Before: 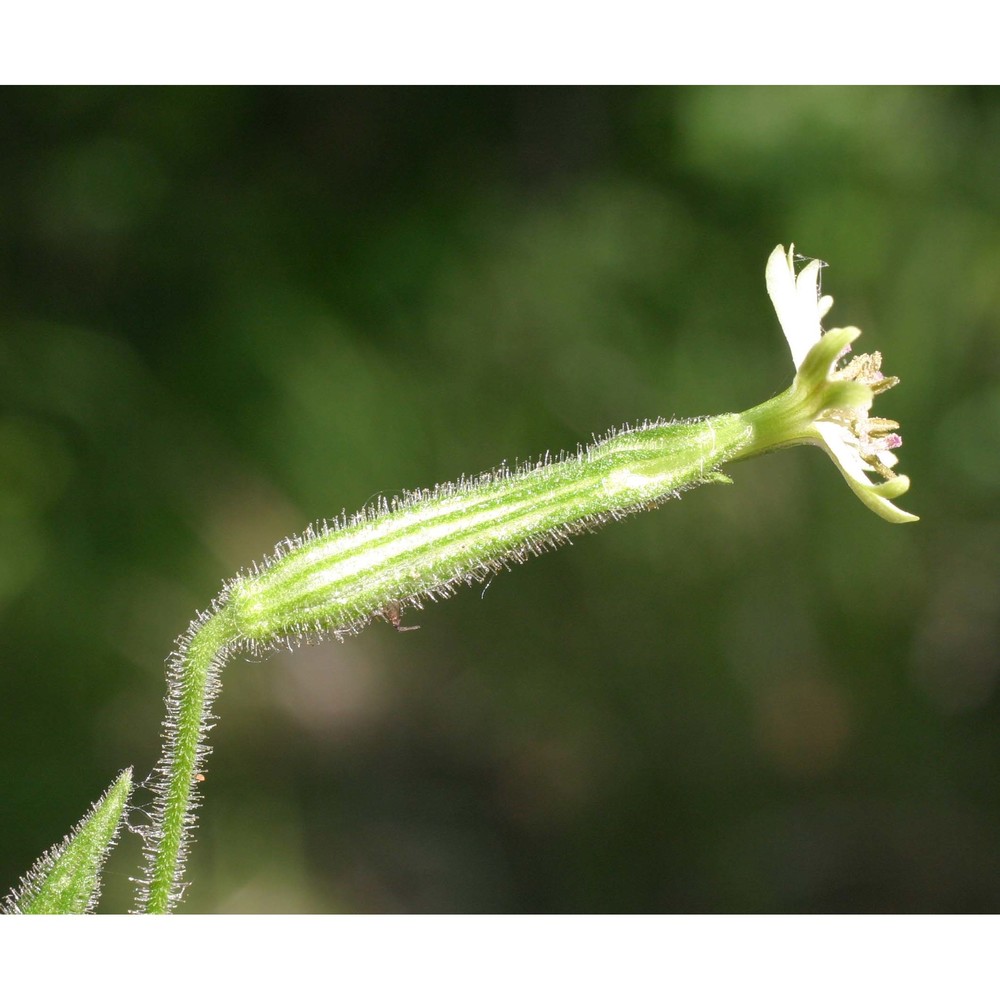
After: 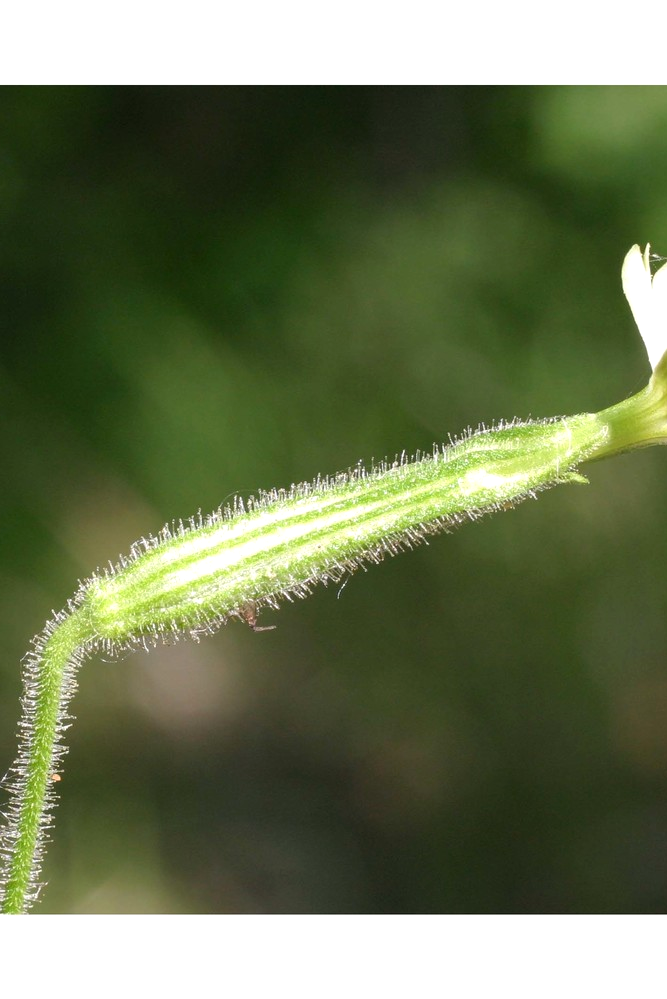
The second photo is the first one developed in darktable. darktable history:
crop and rotate: left 14.472%, right 18.799%
exposure: exposure 0.169 EV, compensate highlight preservation false
